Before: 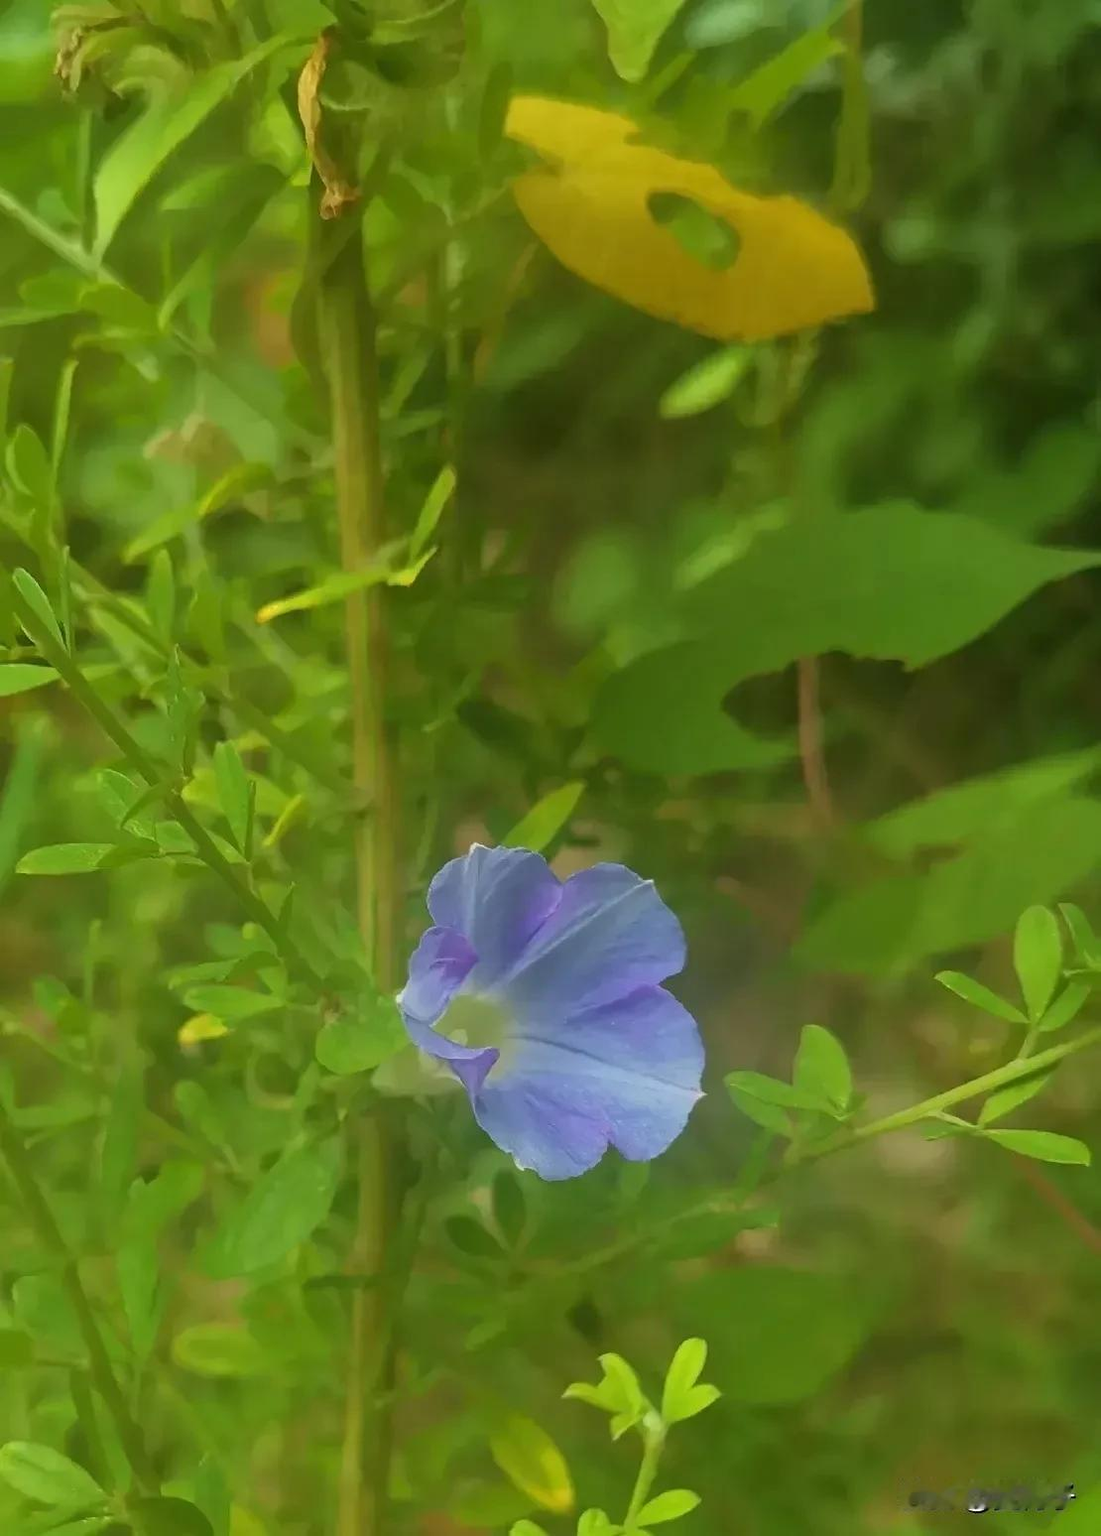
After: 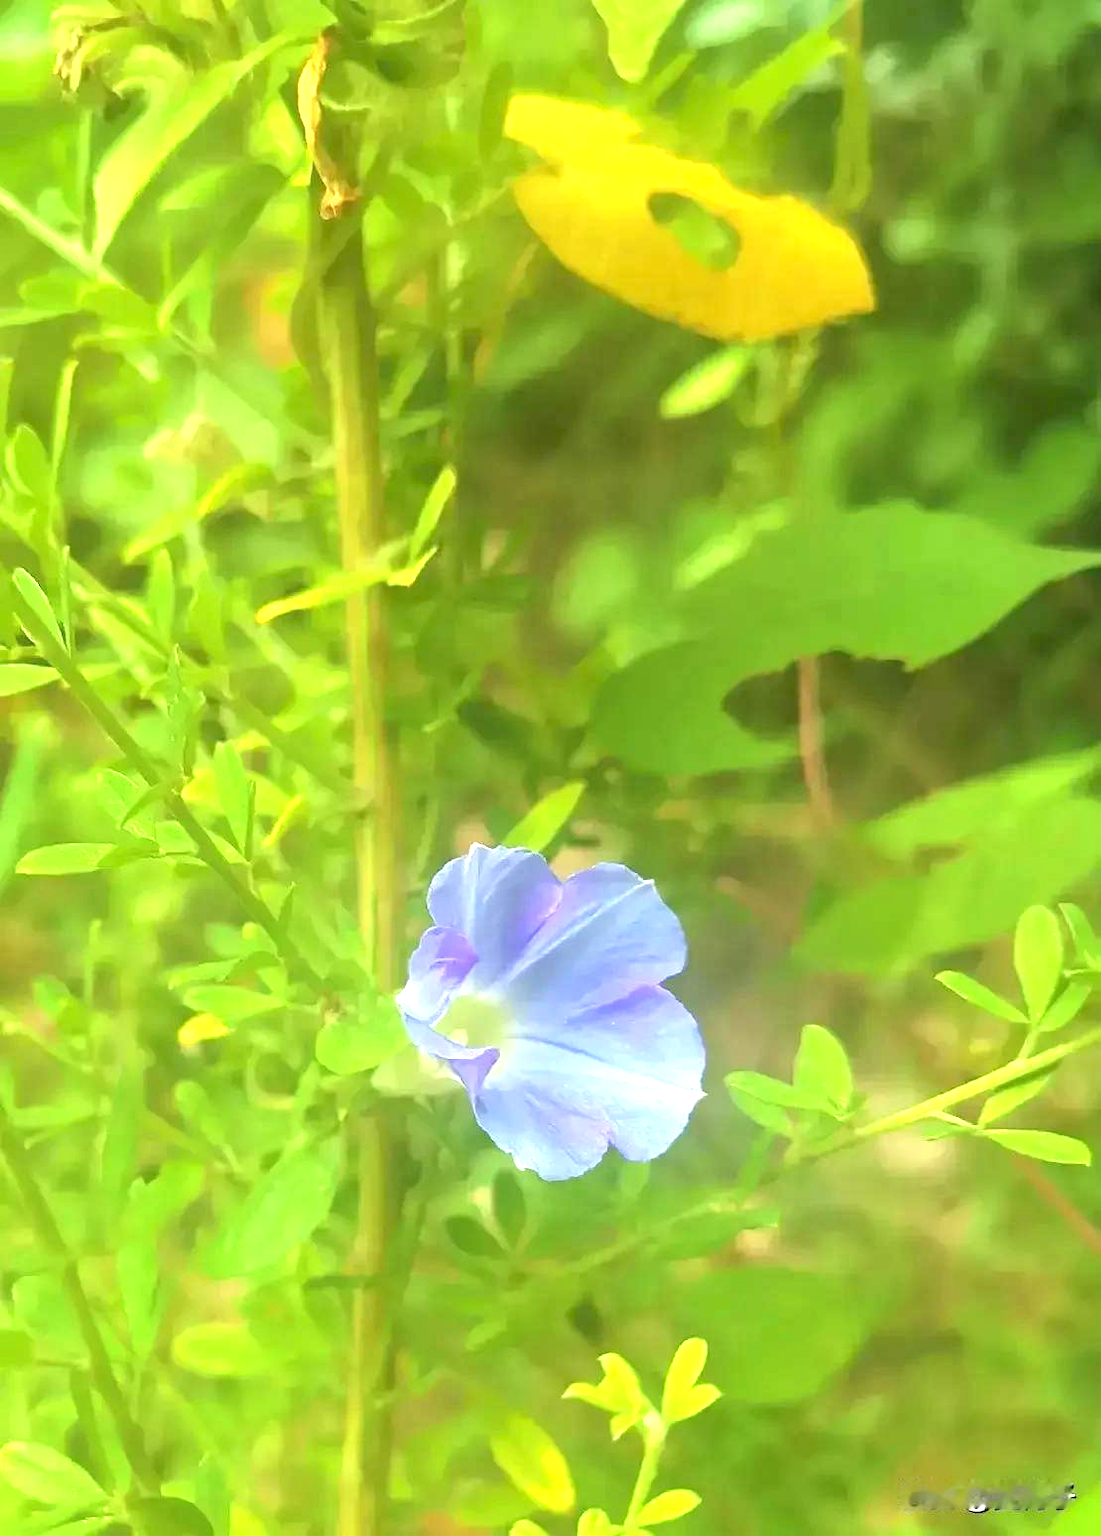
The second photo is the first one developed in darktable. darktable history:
tone equalizer: on, module defaults
exposure: black level correction 0, exposure 1.695 EV, compensate highlight preservation false
